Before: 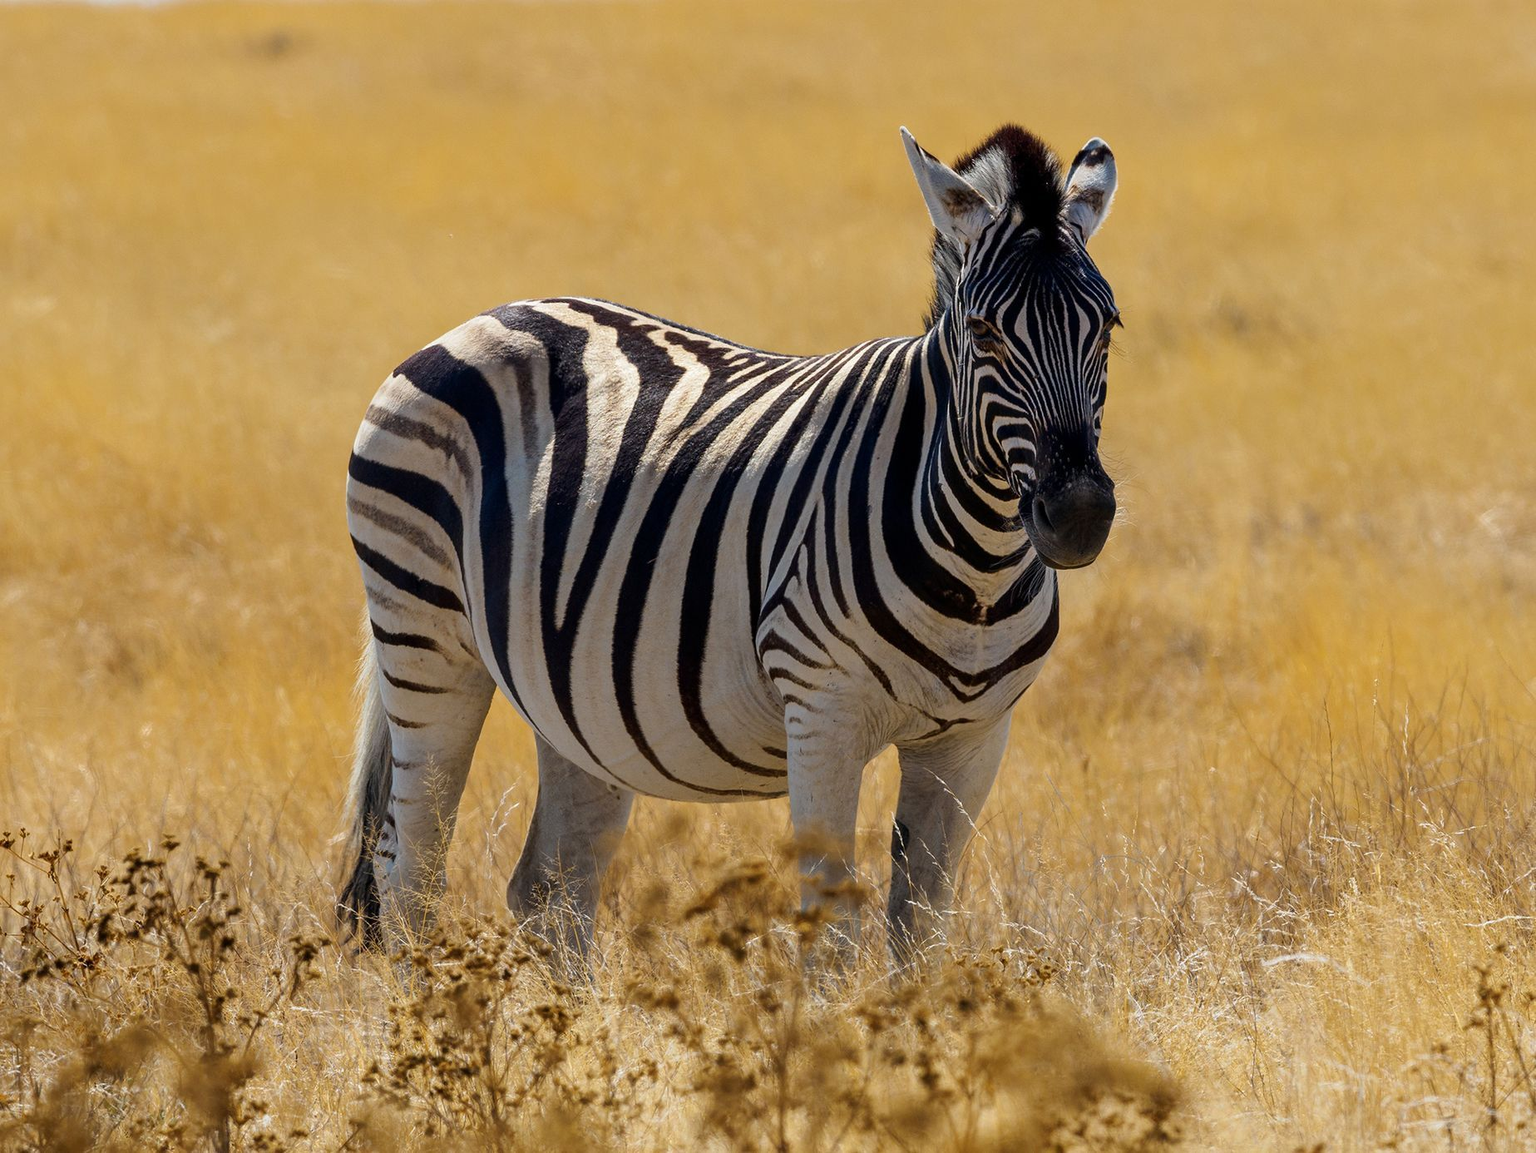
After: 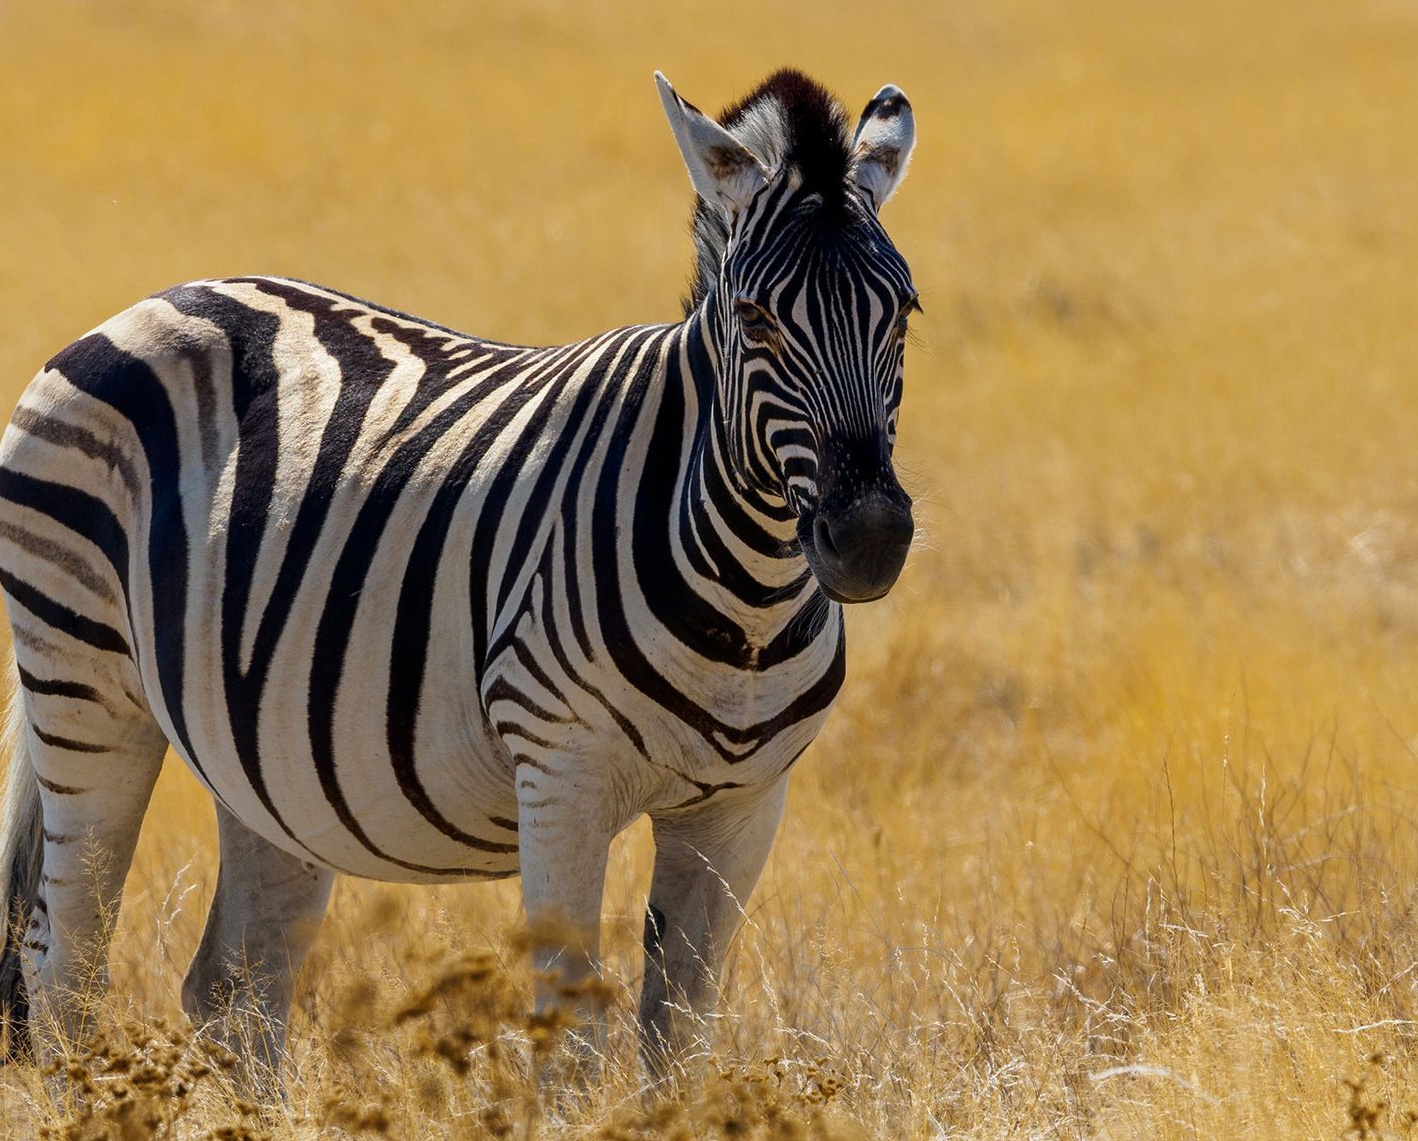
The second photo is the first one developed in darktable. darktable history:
color balance rgb: perceptual saturation grading › global saturation 0.506%, global vibrance 15.014%
crop: left 23.208%, top 5.903%, bottom 11.753%
